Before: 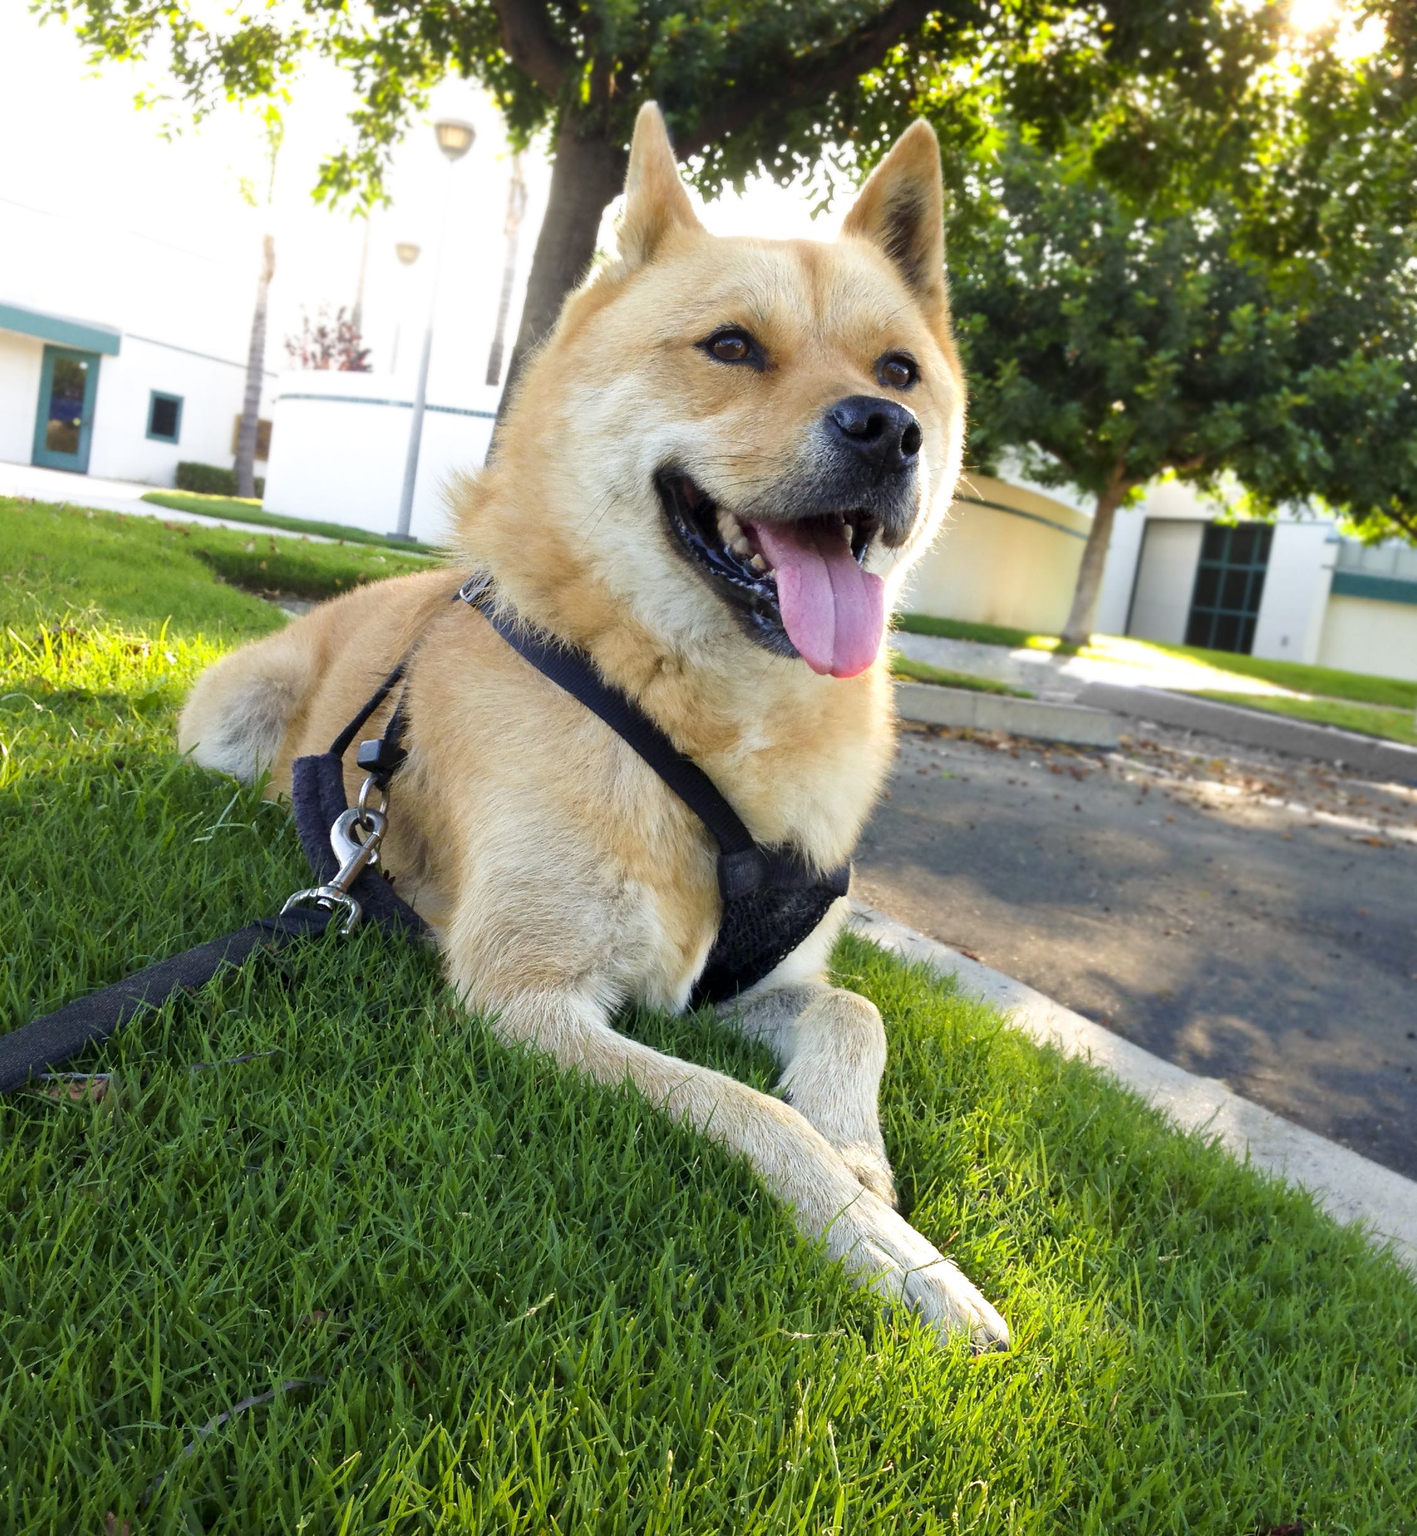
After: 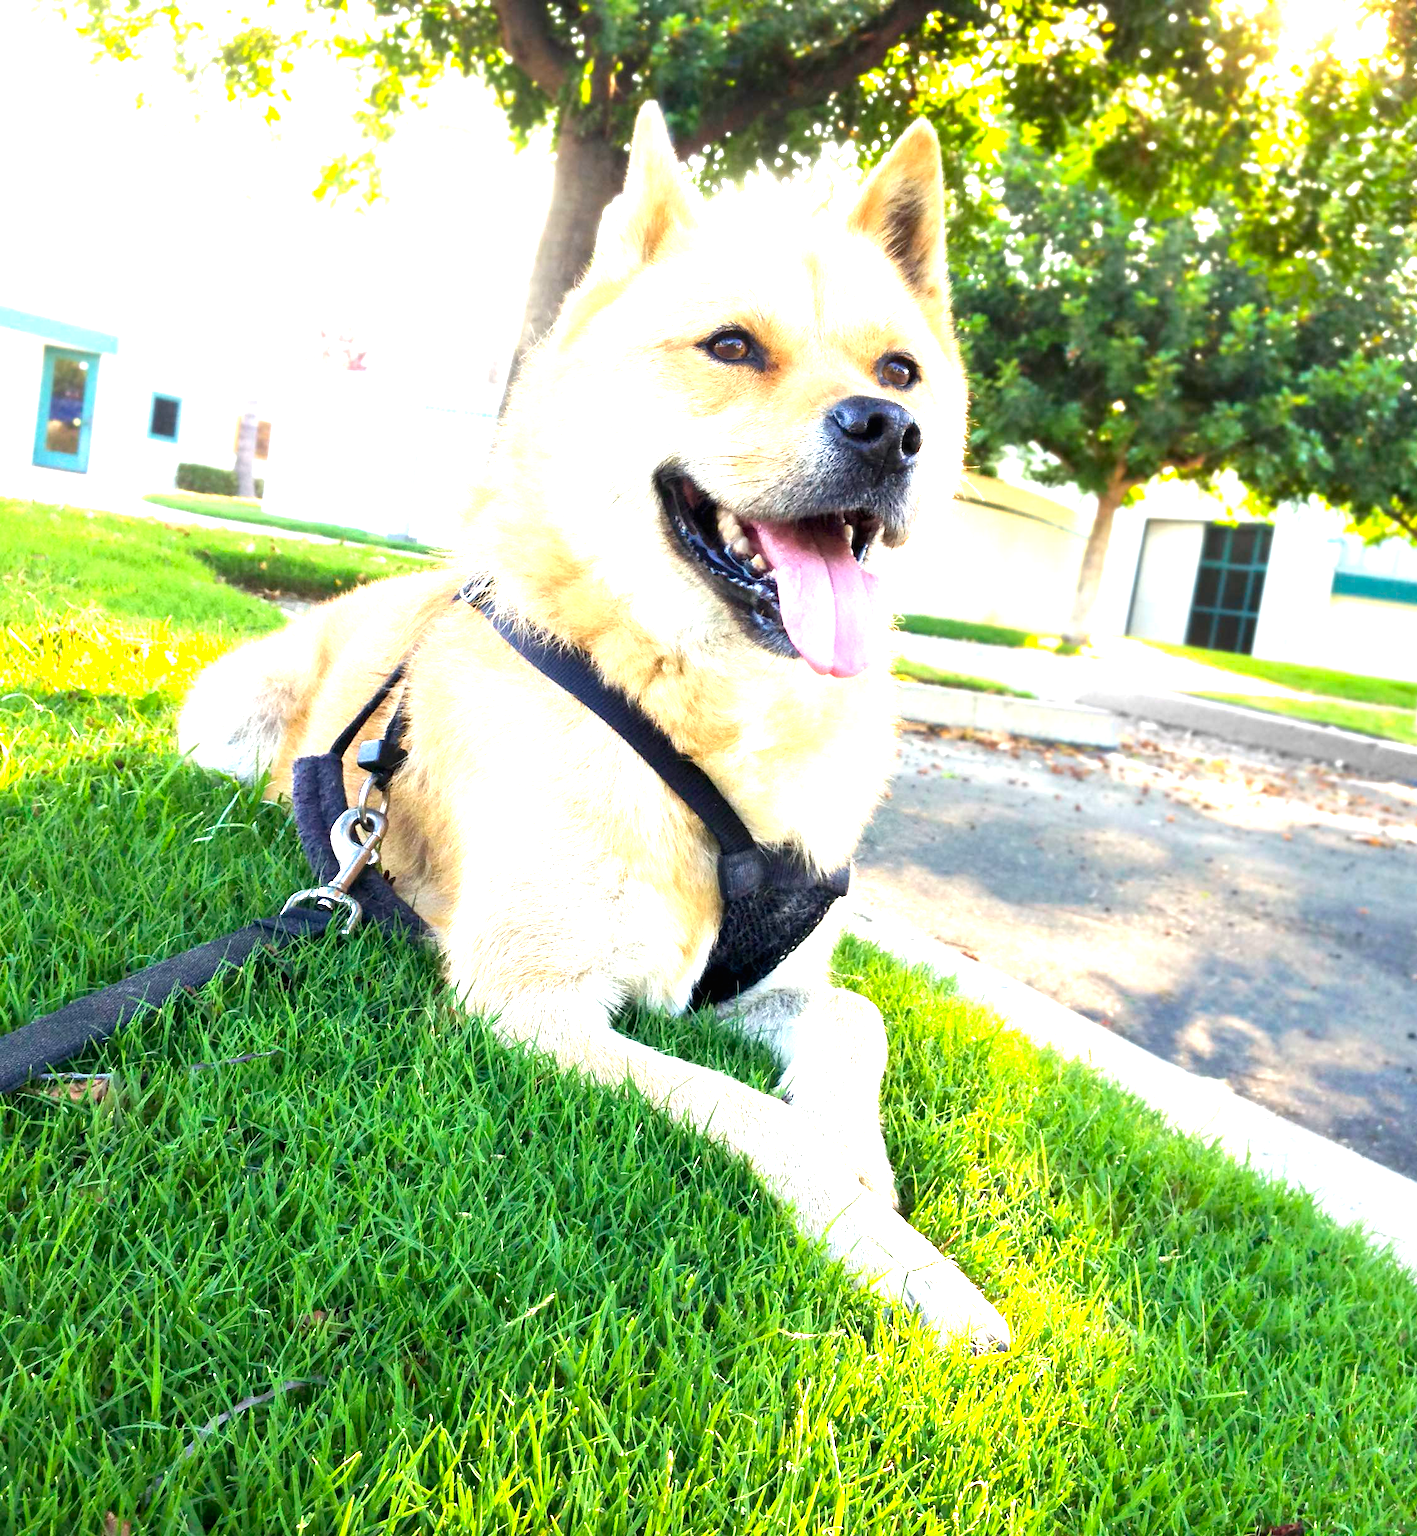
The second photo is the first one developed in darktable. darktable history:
exposure: black level correction 0, exposure 1.753 EV, compensate highlight preservation false
